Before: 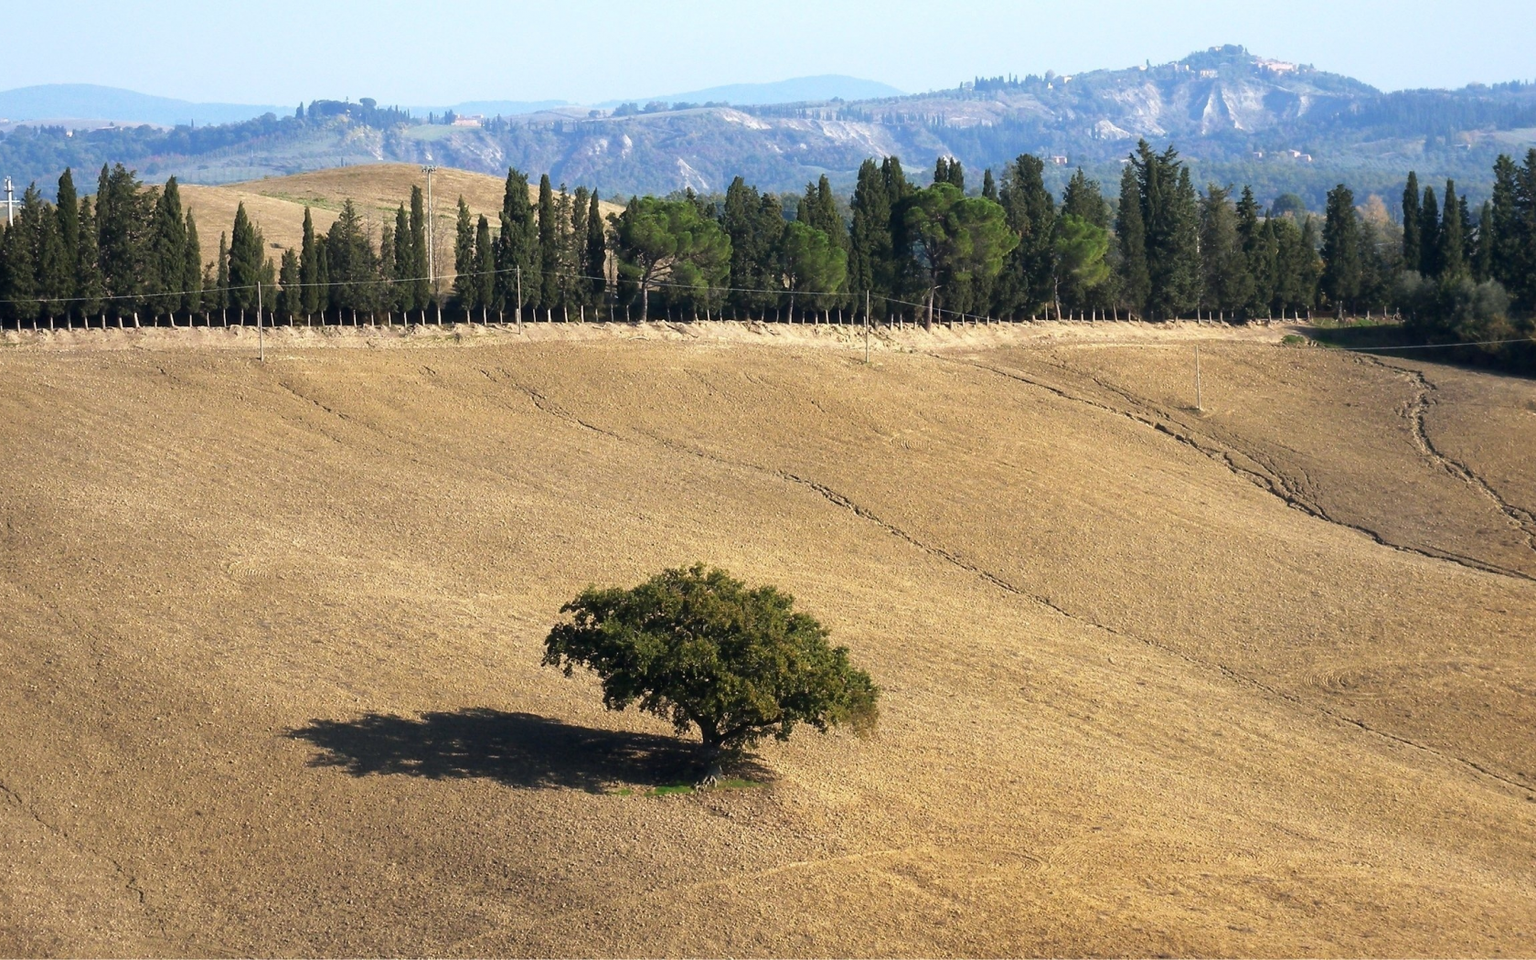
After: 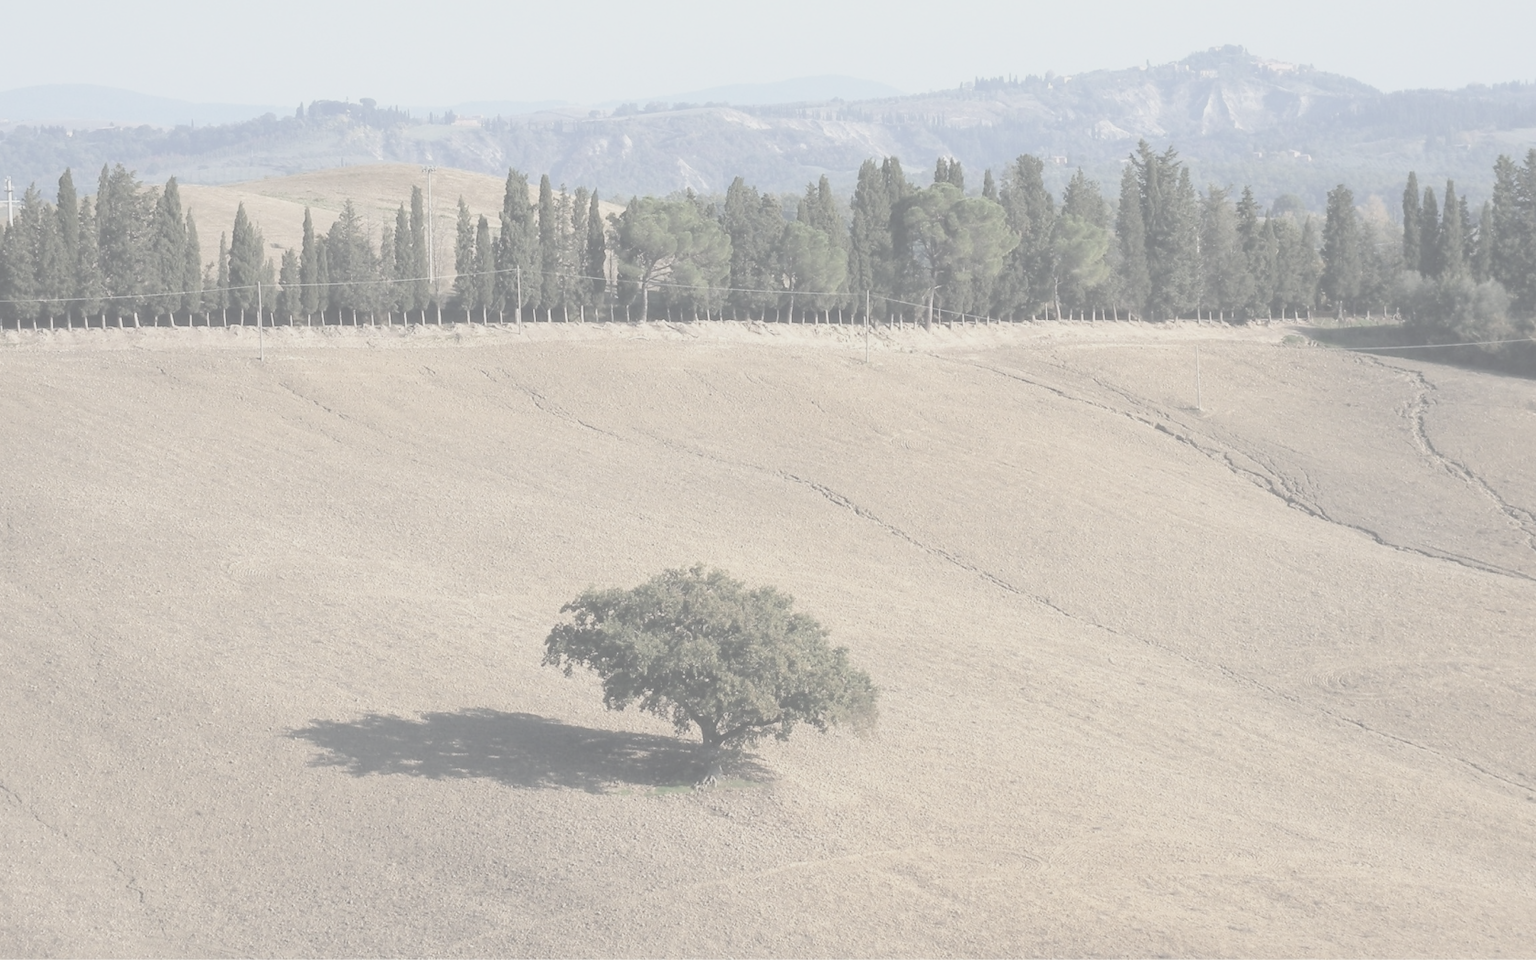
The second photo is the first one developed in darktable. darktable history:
contrast brightness saturation: contrast -0.336, brightness 0.767, saturation -0.764
